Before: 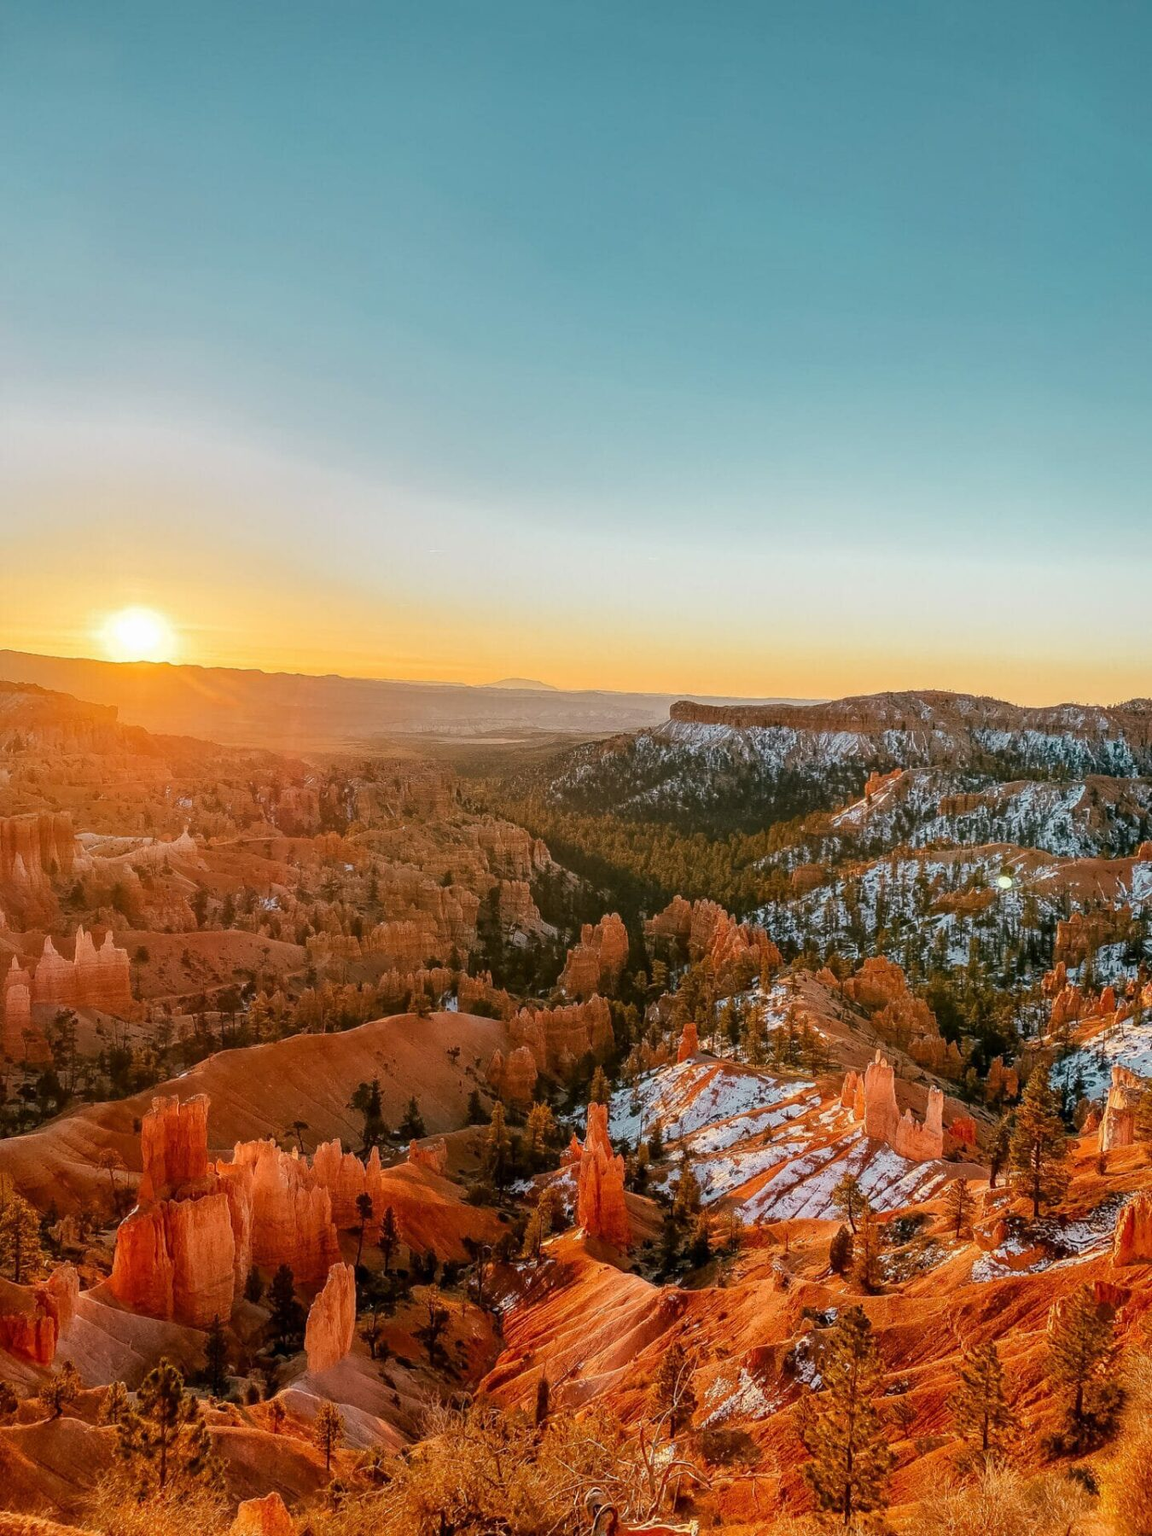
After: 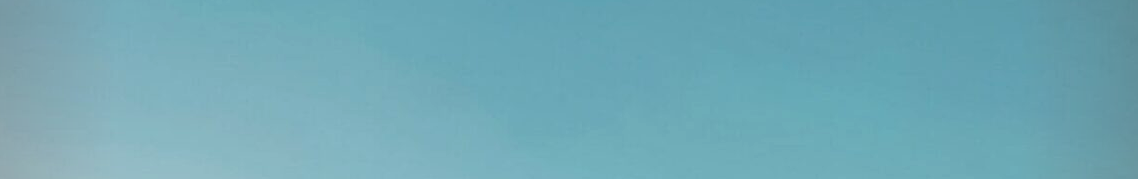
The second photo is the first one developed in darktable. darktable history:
exposure: black level correction 0.007, exposure 0.159 EV, compensate highlight preservation false
crop and rotate: left 9.644%, top 9.491%, right 6.021%, bottom 80.509%
vignetting: on, module defaults
